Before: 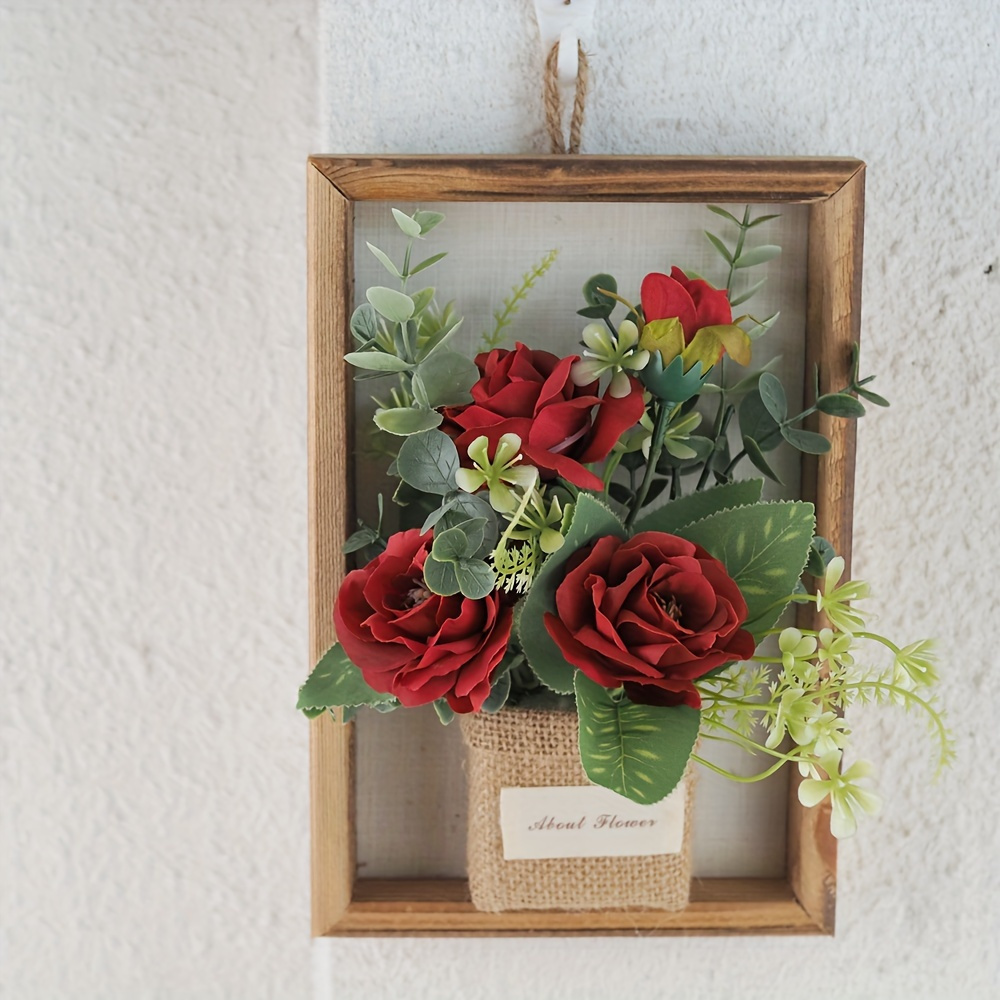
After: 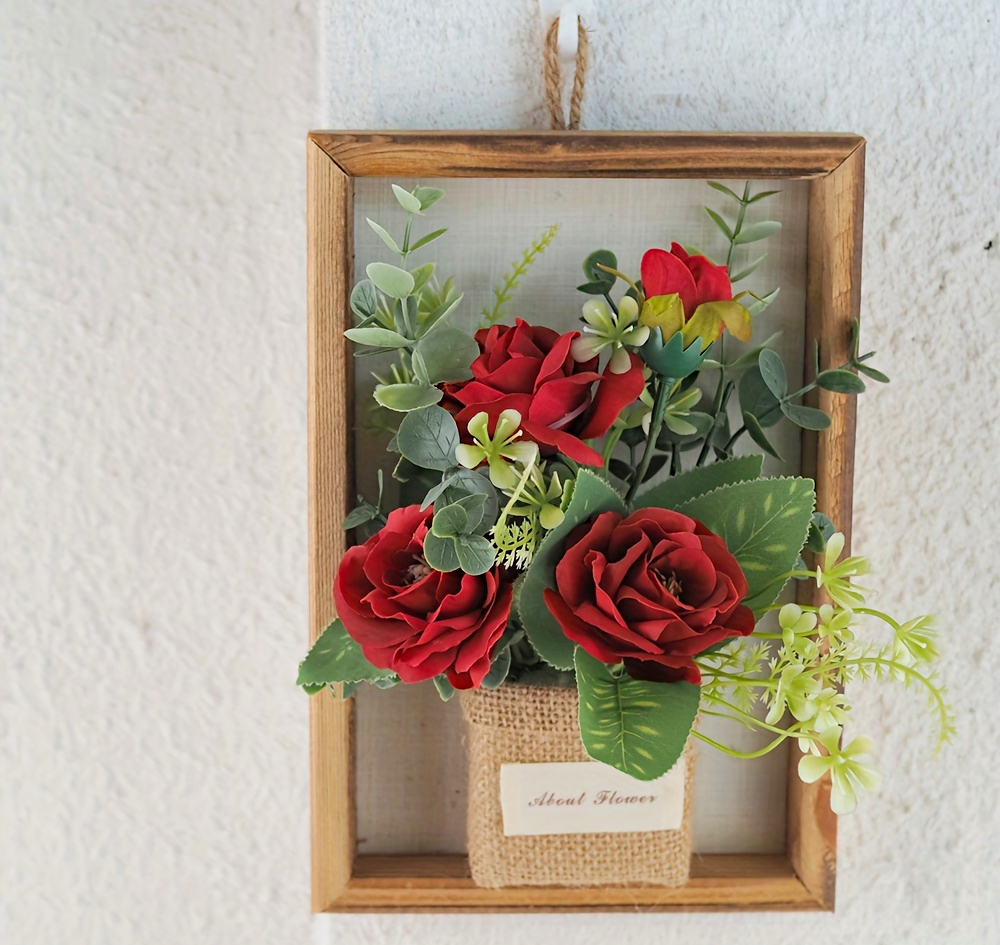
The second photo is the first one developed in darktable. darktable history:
haze removal: compatibility mode true, adaptive false
contrast brightness saturation: contrast 0.03, brightness 0.06, saturation 0.13
crop and rotate: top 2.479%, bottom 3.018%
